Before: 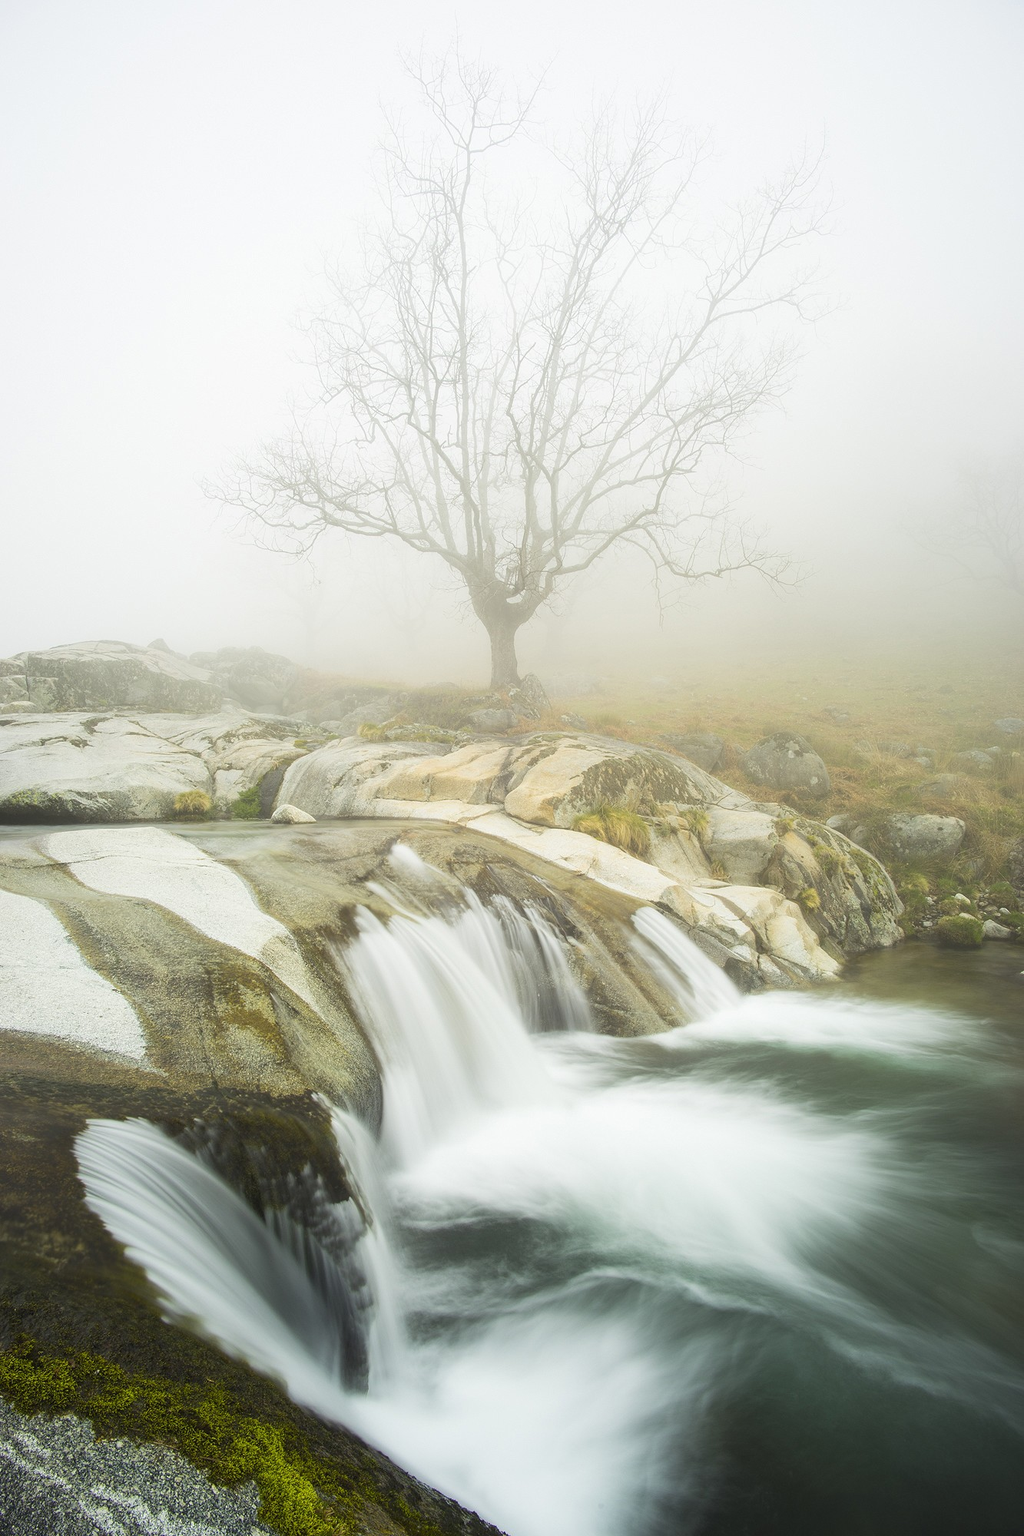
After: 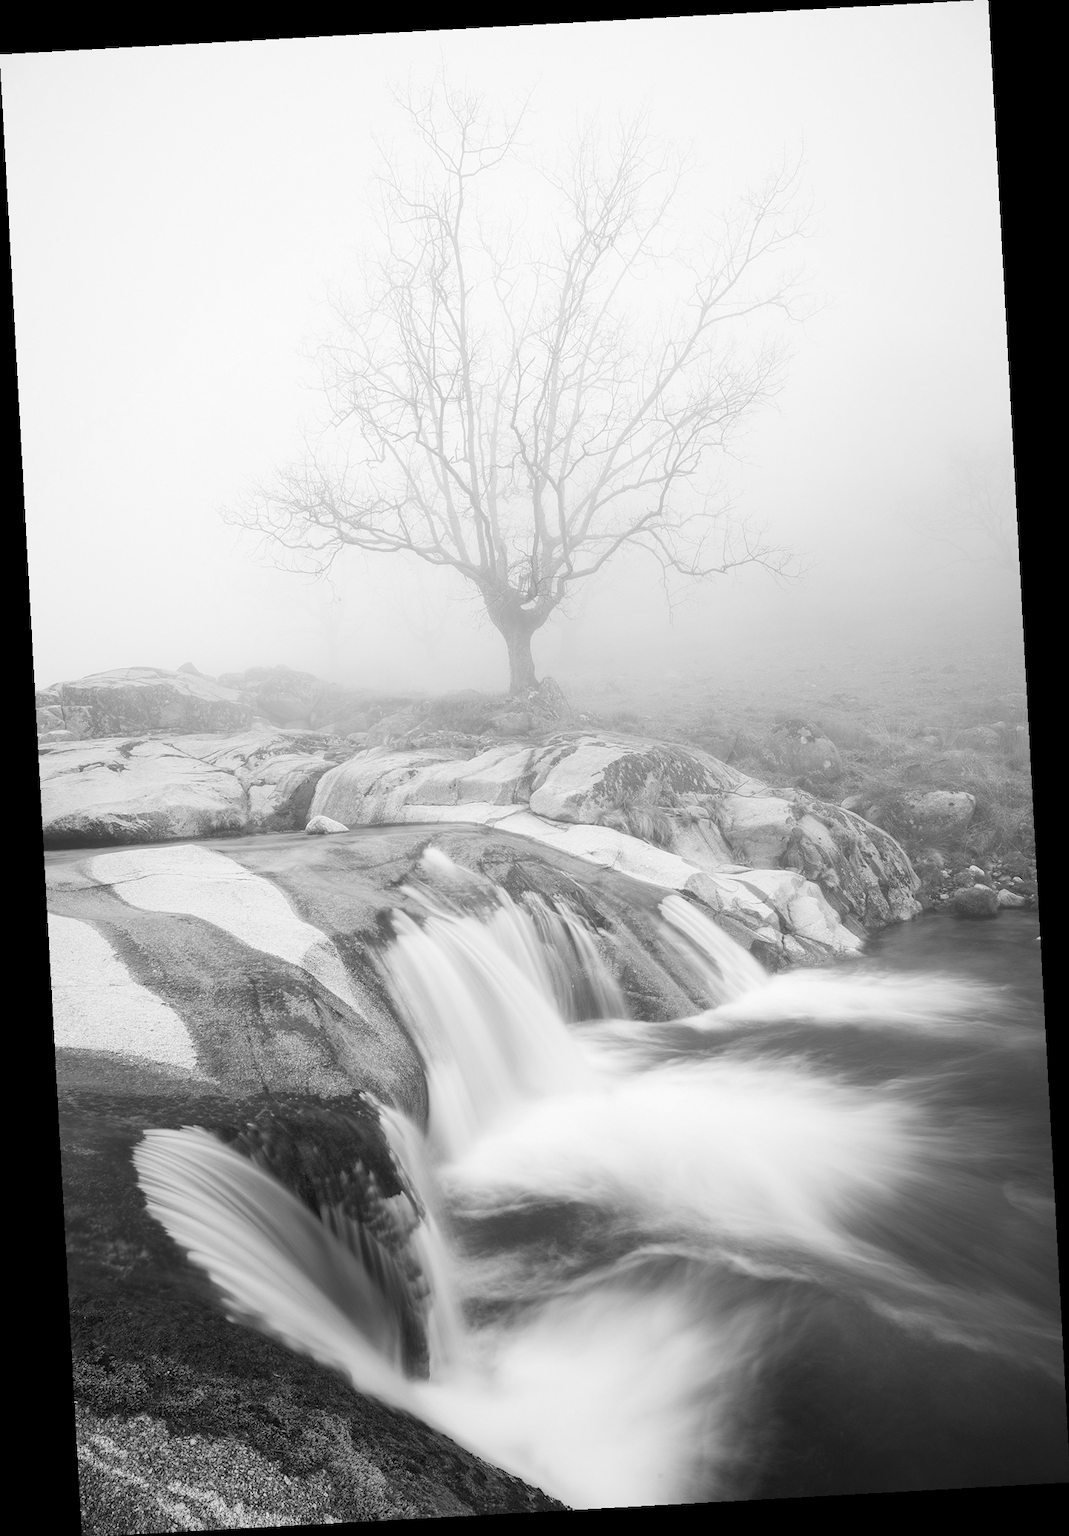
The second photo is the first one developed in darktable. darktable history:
color balance: contrast fulcrum 17.78%
rotate and perspective: rotation -3.18°, automatic cropping off
monochrome: on, module defaults
